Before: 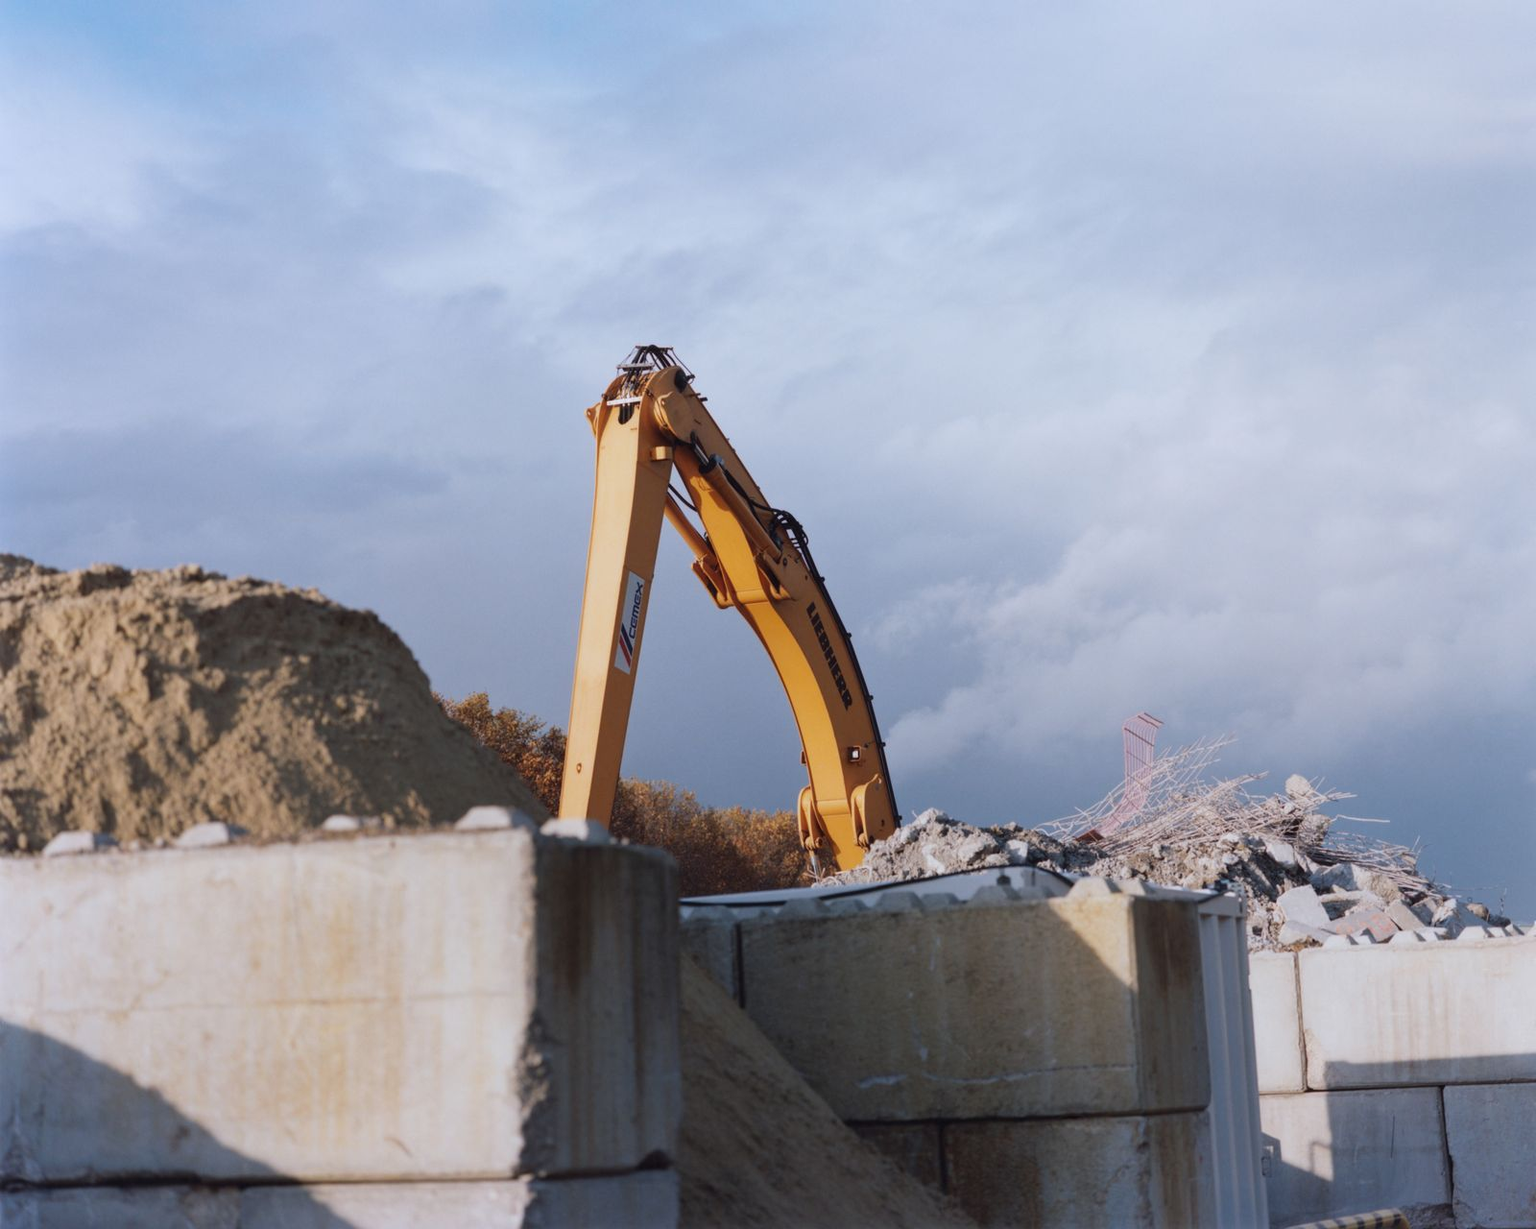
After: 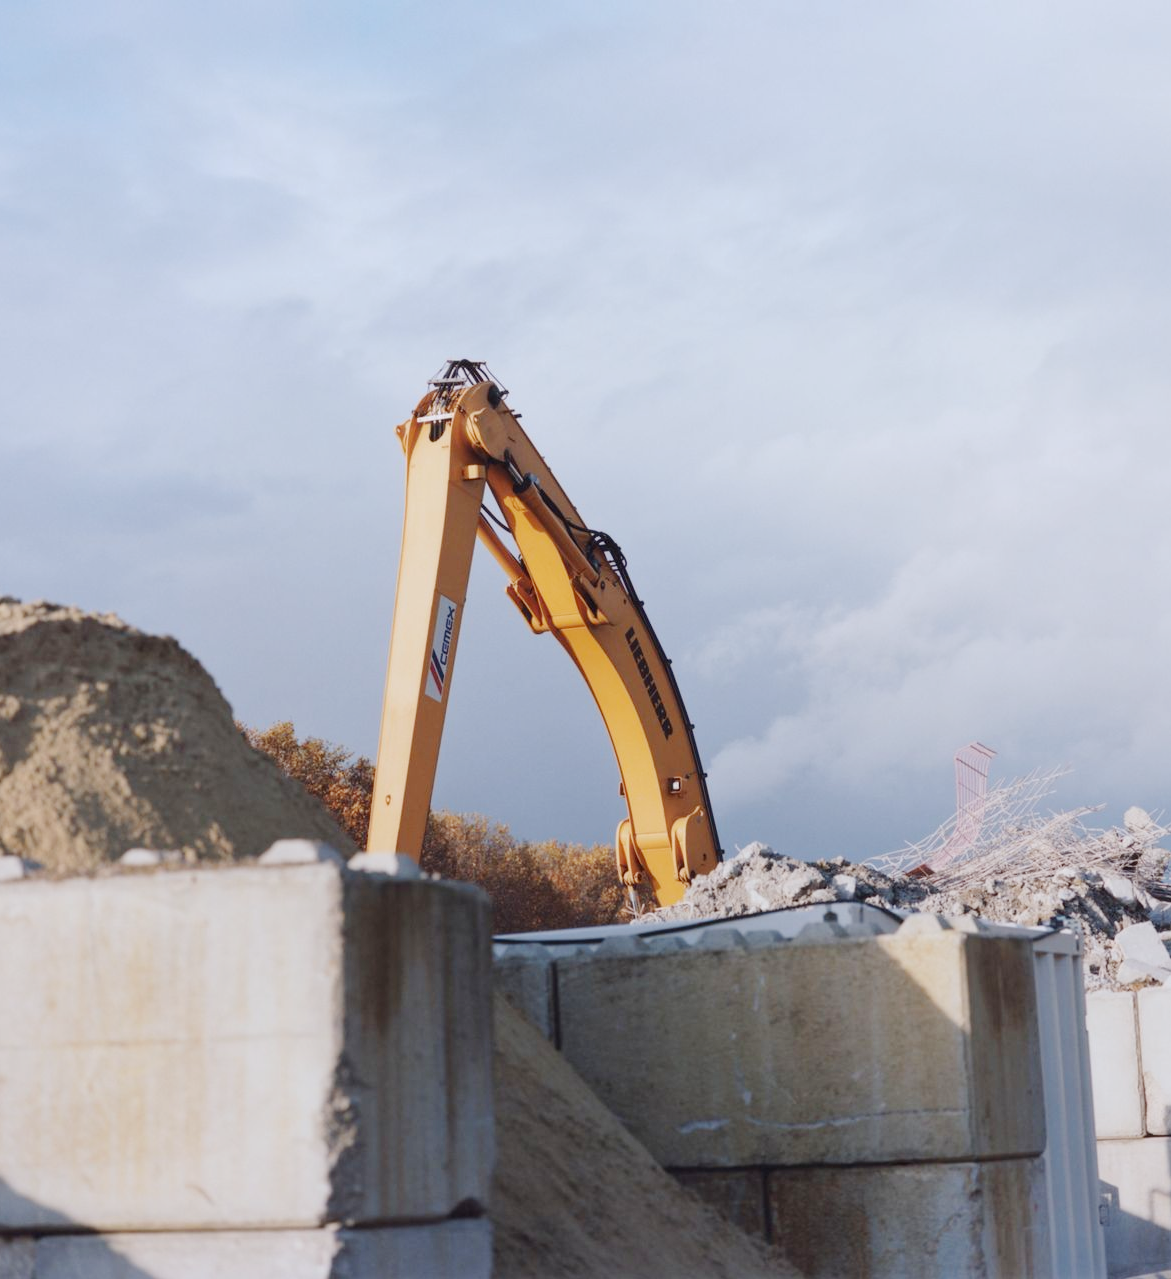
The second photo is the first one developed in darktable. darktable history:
base curve: curves: ch0 [(0, 0) (0.158, 0.273) (0.879, 0.895) (1, 1)], preserve colors none
crop: left 13.443%, right 13.31%
